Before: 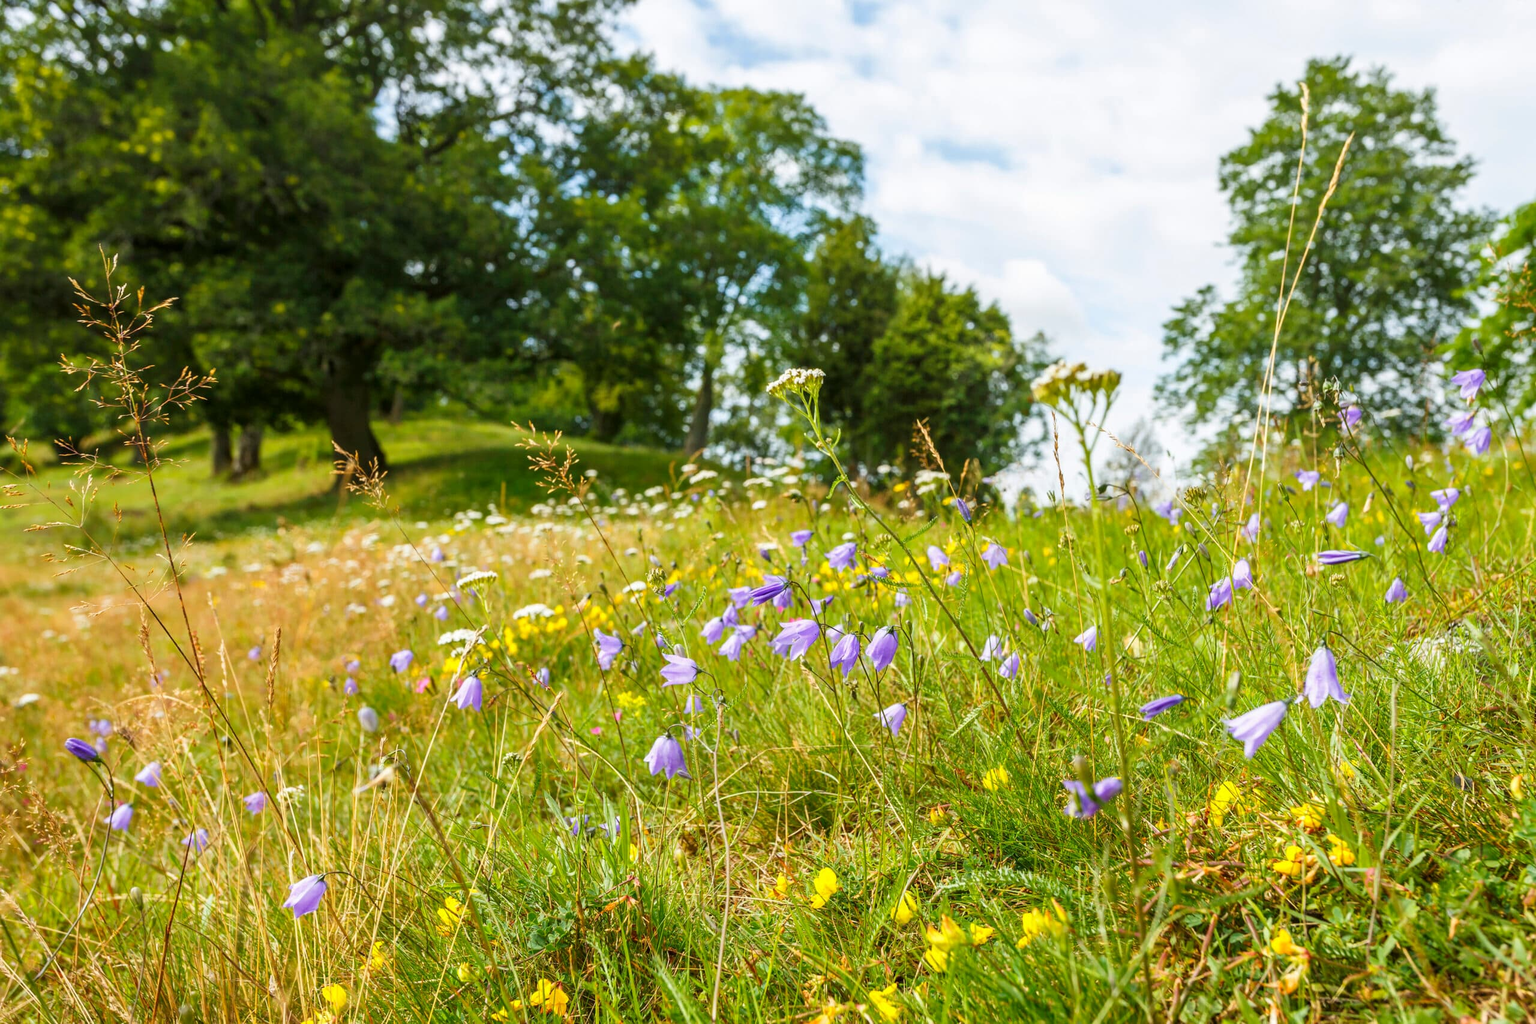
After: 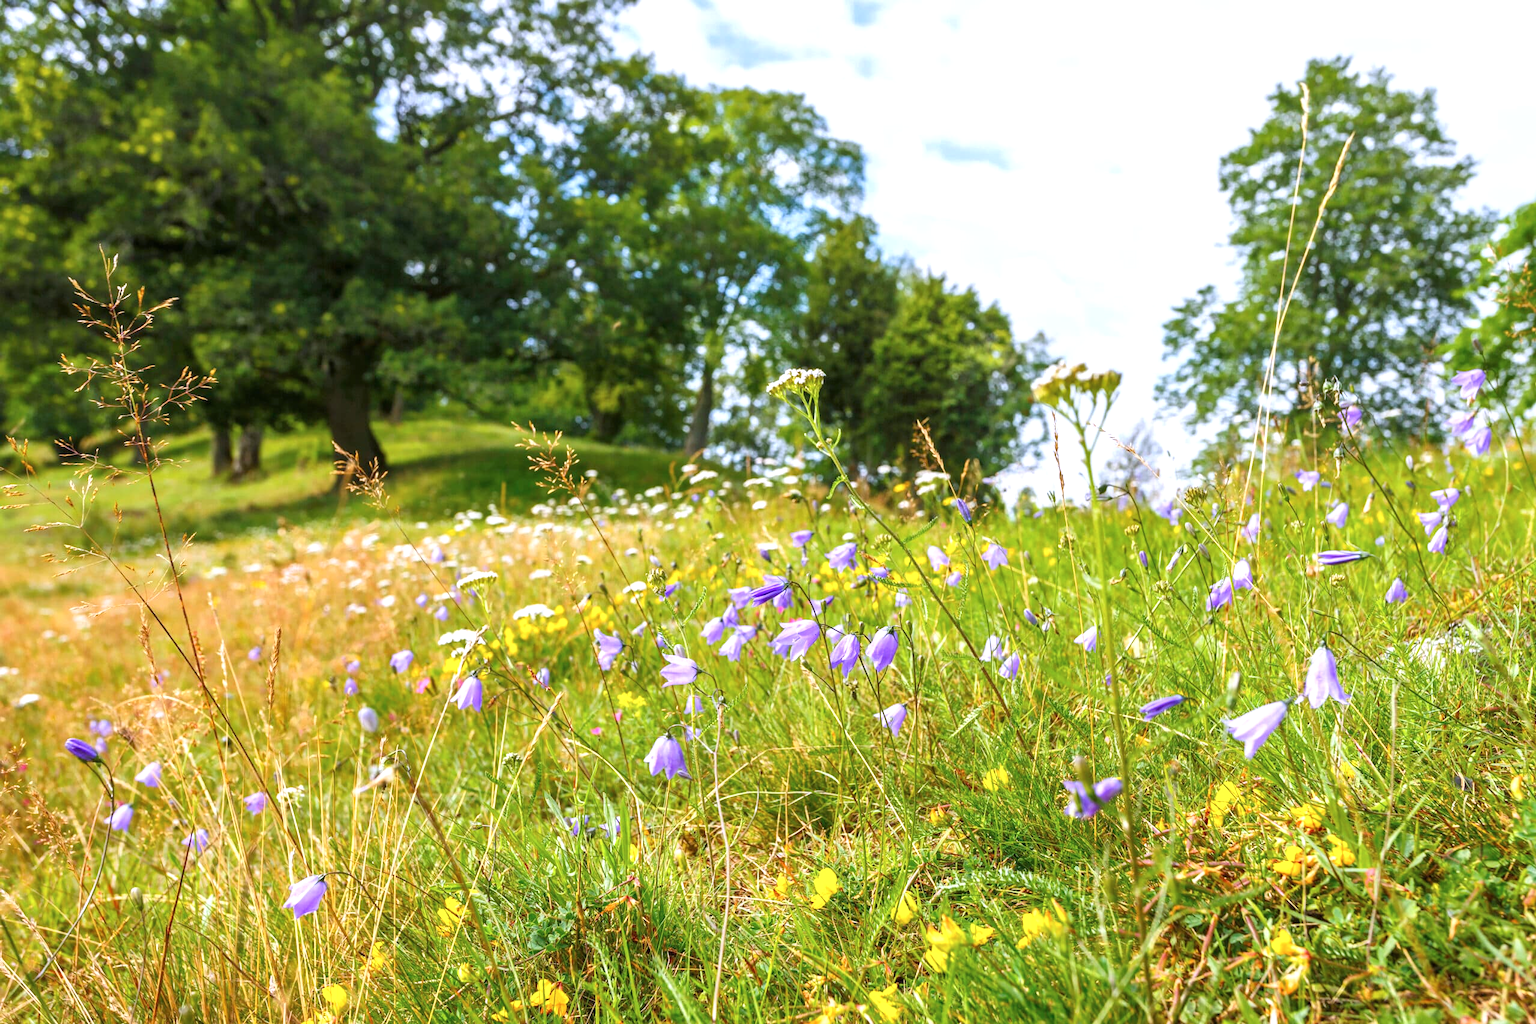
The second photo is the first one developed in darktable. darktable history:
tone equalizer: on, module defaults
color calibration: illuminant as shot in camera, x 0.363, y 0.385, temperature 4528.04 K
shadows and highlights: shadows 25, highlights -25
exposure: exposure 0.4 EV, compensate highlight preservation false
color zones: curves: ch1 [(0, 0.523) (0.143, 0.545) (0.286, 0.52) (0.429, 0.506) (0.571, 0.503) (0.714, 0.503) (0.857, 0.508) (1, 0.523)]
